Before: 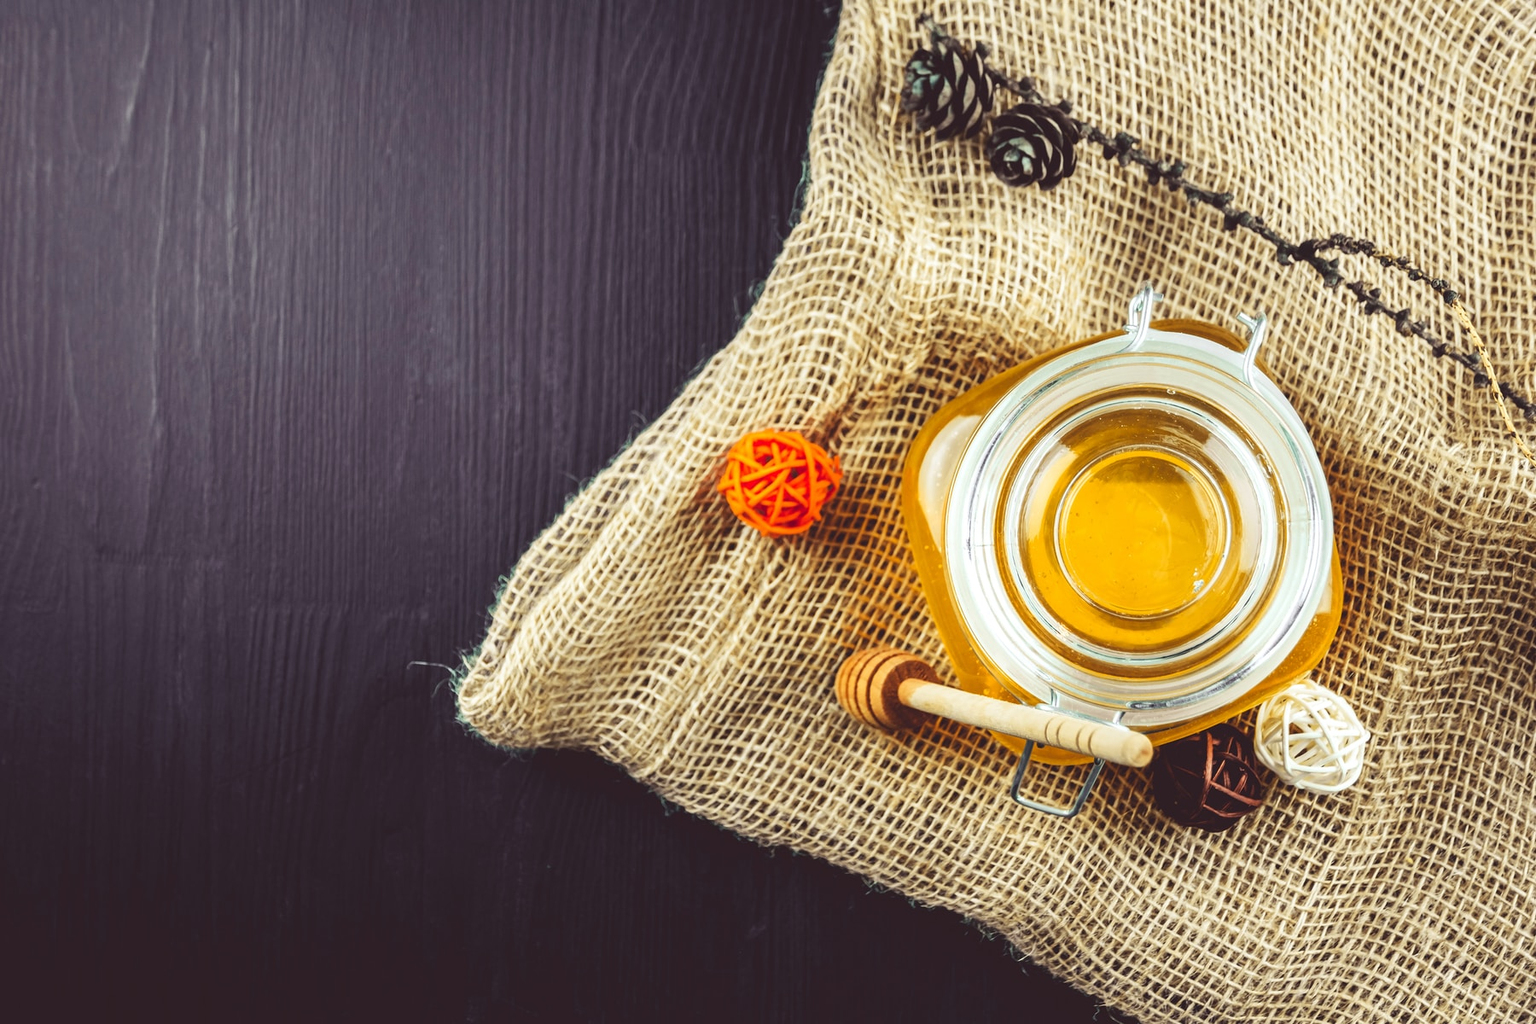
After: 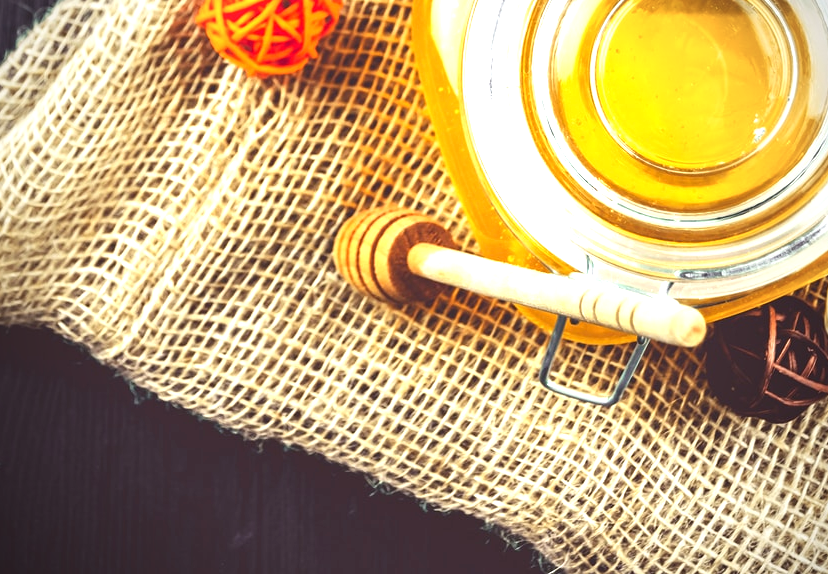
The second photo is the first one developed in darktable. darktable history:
crop: left 35.858%, top 46.021%, right 18.11%, bottom 6.129%
exposure: black level correction -0.001, exposure 0.91 EV, compensate highlight preservation false
vignetting: fall-off start 71.36%, brightness -0.584, saturation -0.129
